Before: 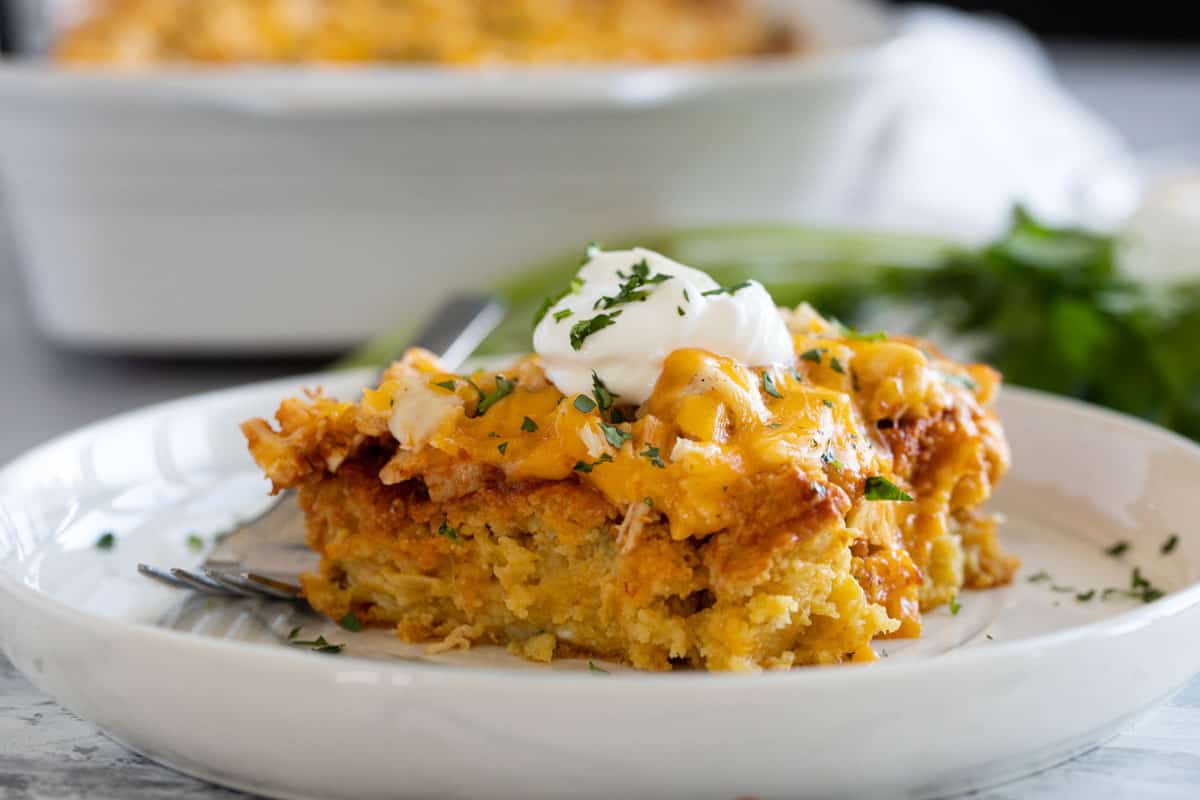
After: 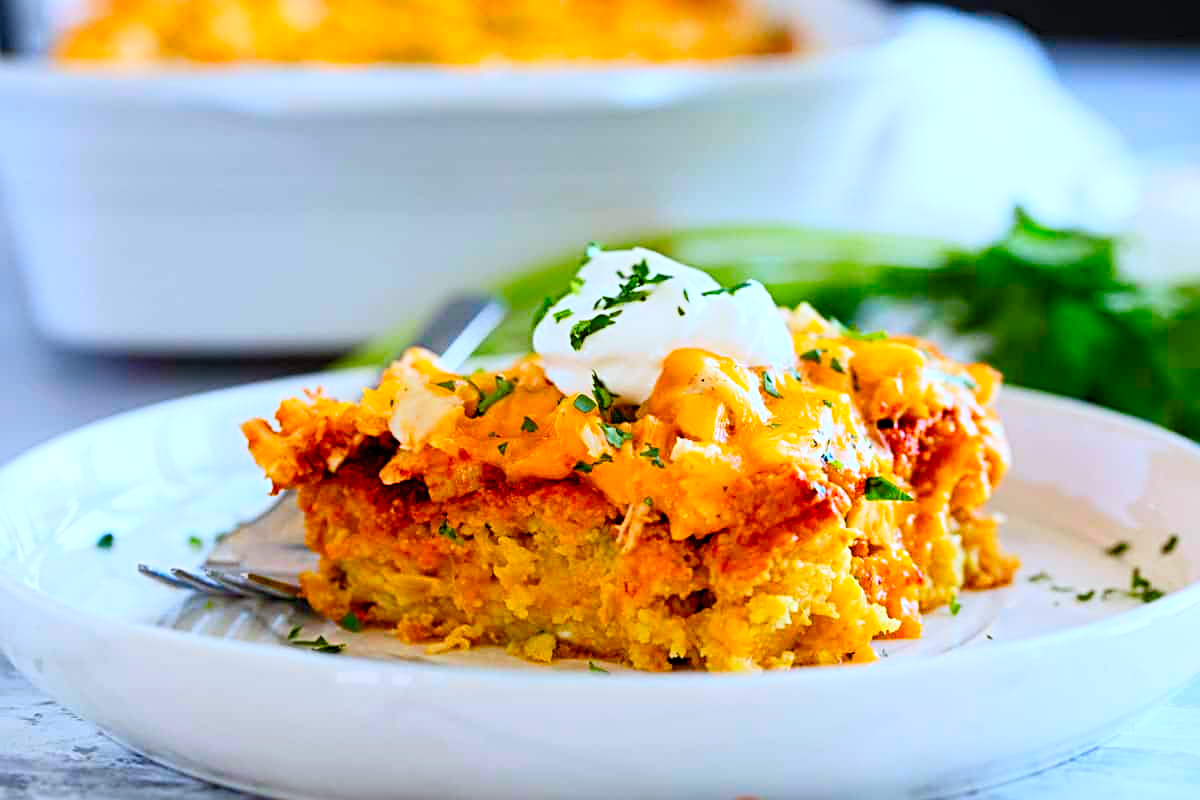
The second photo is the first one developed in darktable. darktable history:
sharpen: radius 4
contrast brightness saturation: contrast 0.2, brightness 0.2, saturation 0.8
color balance rgb: perceptual saturation grading › global saturation 20%, perceptual saturation grading › highlights -25%, perceptual saturation grading › shadows 50%
color calibration: x 0.37, y 0.382, temperature 4313.32 K
